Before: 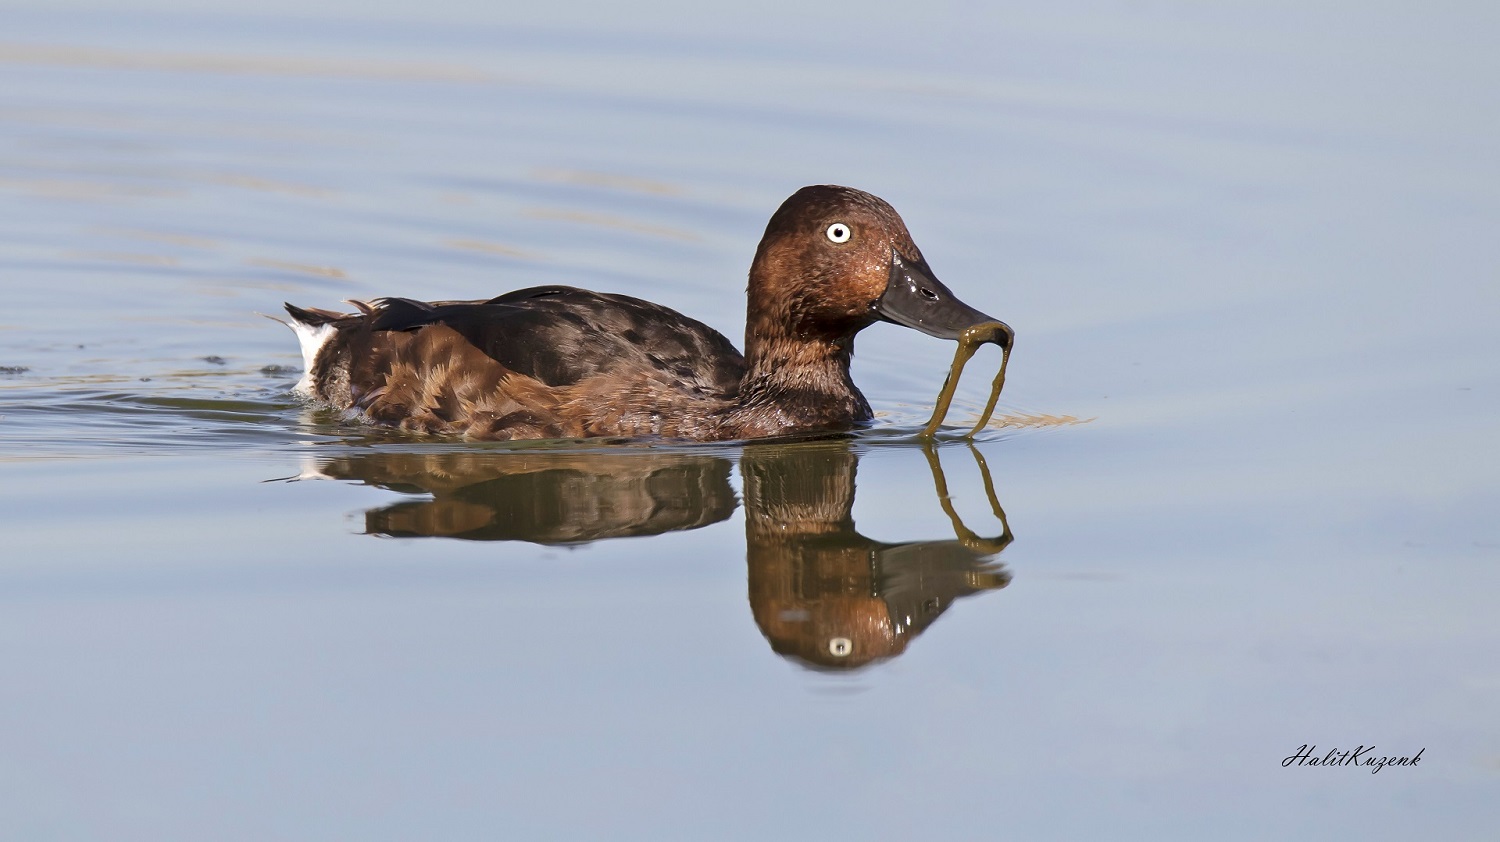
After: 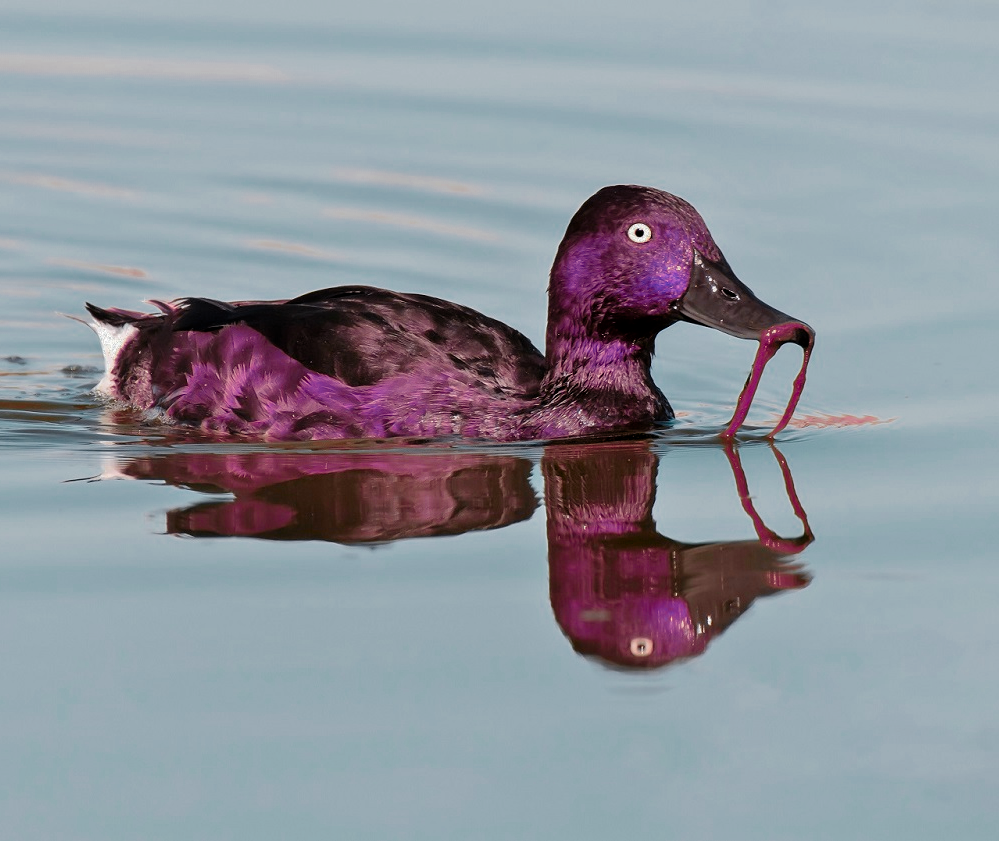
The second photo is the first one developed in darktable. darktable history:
color zones: curves: ch0 [(0.826, 0.353)]; ch1 [(0.242, 0.647) (0.889, 0.342)]; ch2 [(0.246, 0.089) (0.969, 0.068)]
filmic rgb: middle gray luminance 18.43%, black relative exposure -11.56 EV, white relative exposure 2.56 EV, threshold 5.96 EV, target black luminance 0%, hardness 8.42, latitude 98.51%, contrast 1.083, shadows ↔ highlights balance 0.293%, enable highlight reconstruction true
exposure: exposure -0.048 EV, compensate exposure bias true, compensate highlight preservation false
crop and rotate: left 13.333%, right 20.026%
